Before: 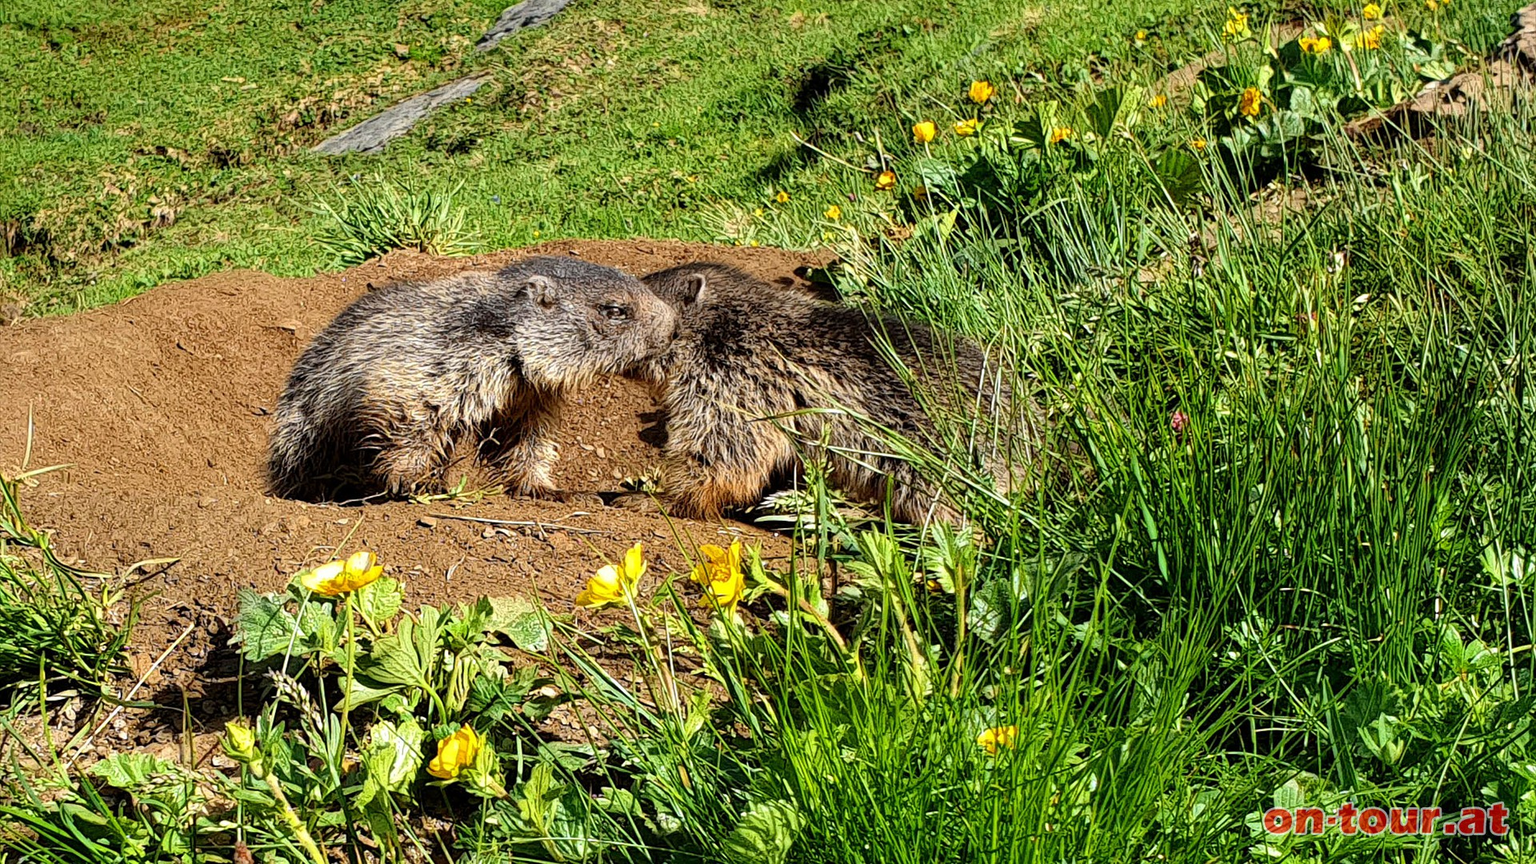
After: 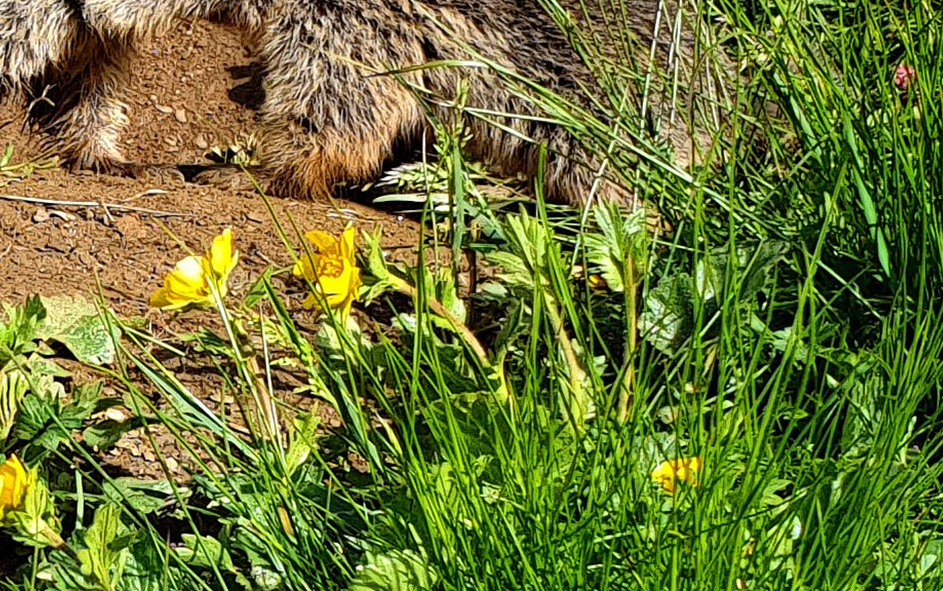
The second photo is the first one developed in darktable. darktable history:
crop: left 29.714%, top 41.758%, right 21.133%, bottom 3.5%
